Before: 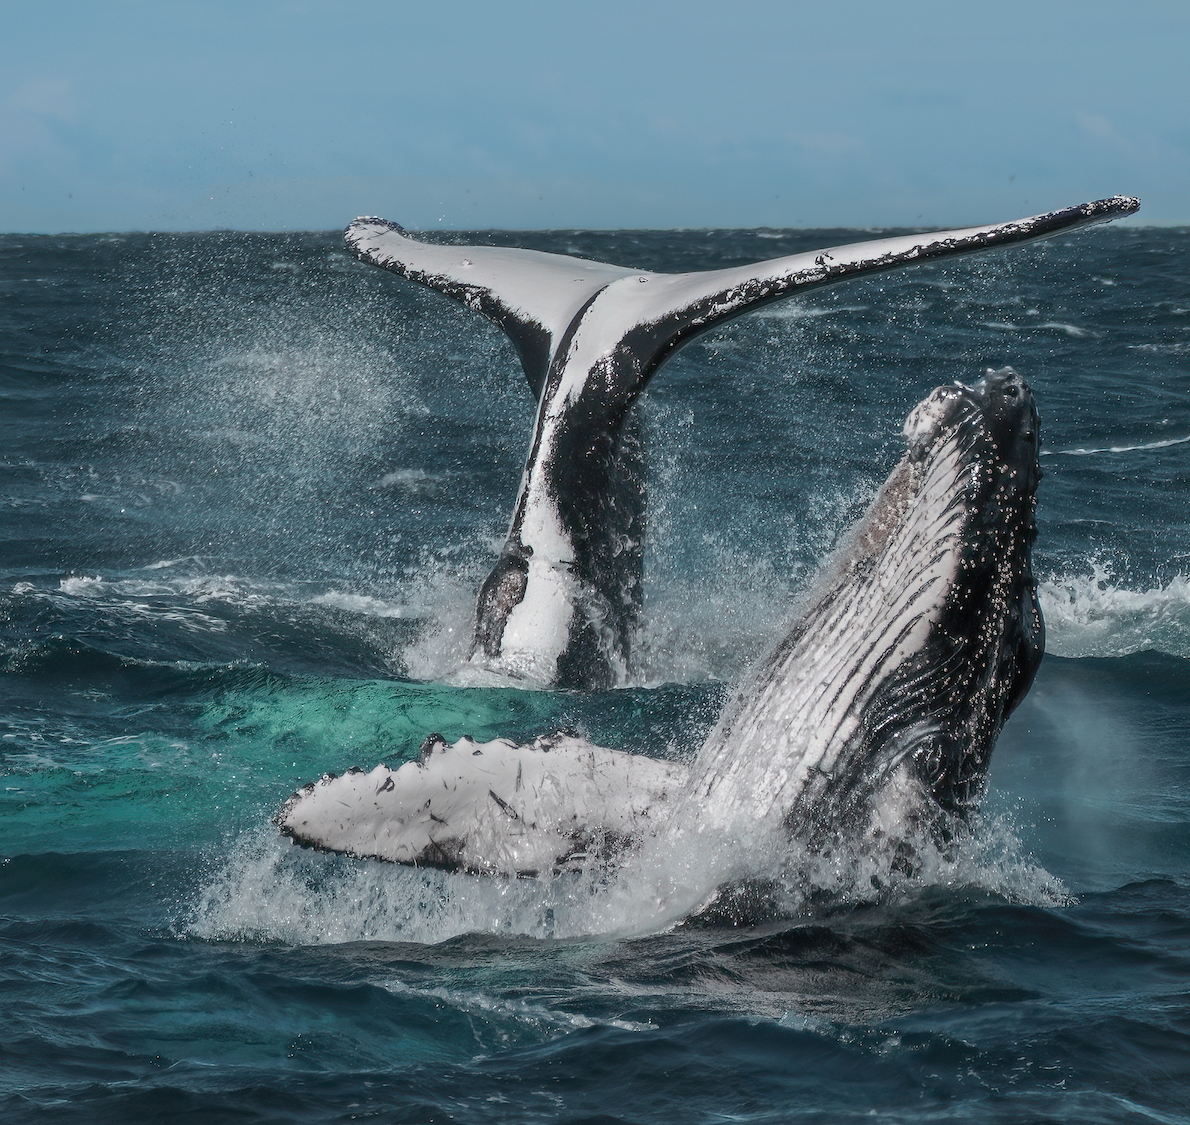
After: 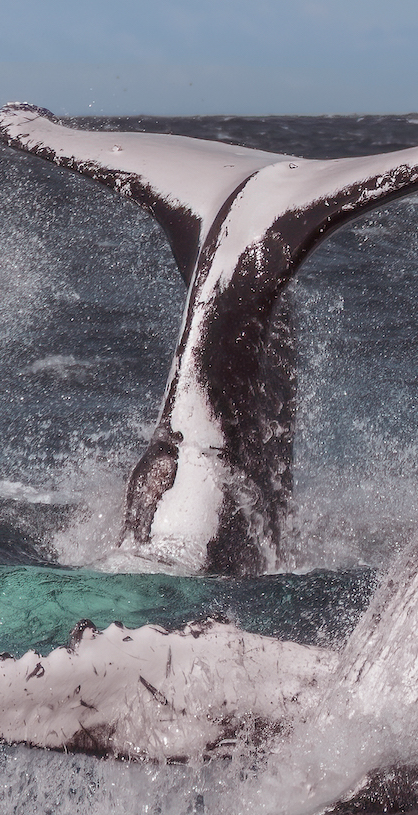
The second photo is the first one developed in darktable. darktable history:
rgb levels: mode RGB, independent channels, levels [[0, 0.474, 1], [0, 0.5, 1], [0, 0.5, 1]]
crop and rotate: left 29.476%, top 10.214%, right 35.32%, bottom 17.333%
